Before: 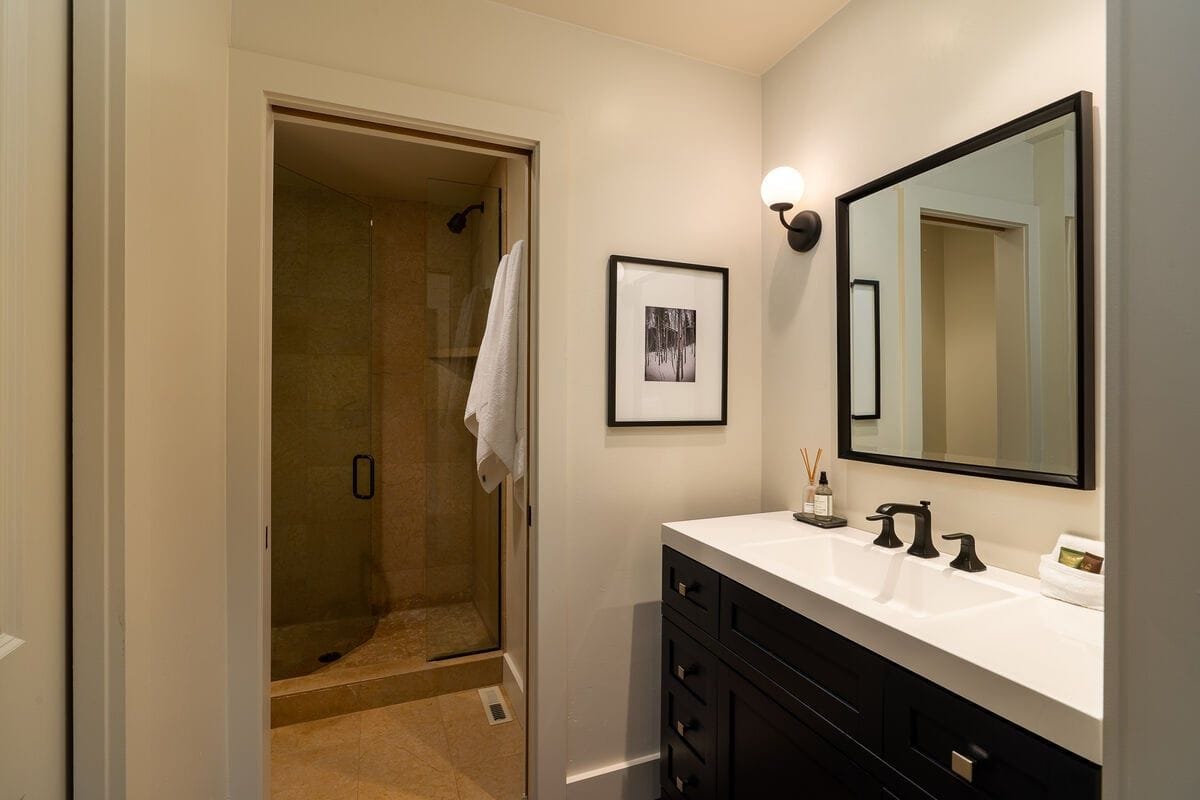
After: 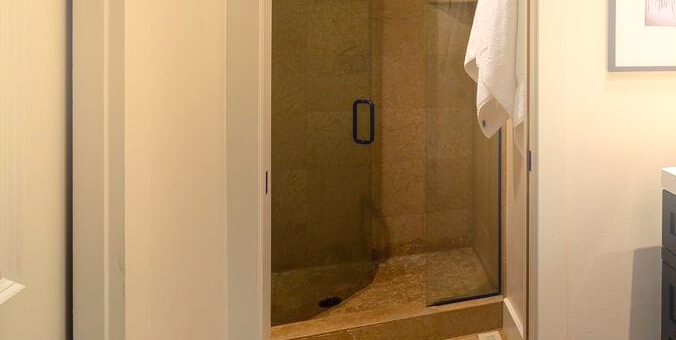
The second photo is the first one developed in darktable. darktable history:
exposure: exposure 0.661 EV, compensate highlight preservation false
crop: top 44.483%, right 43.593%, bottom 12.892%
bloom: threshold 82.5%, strength 16.25%
